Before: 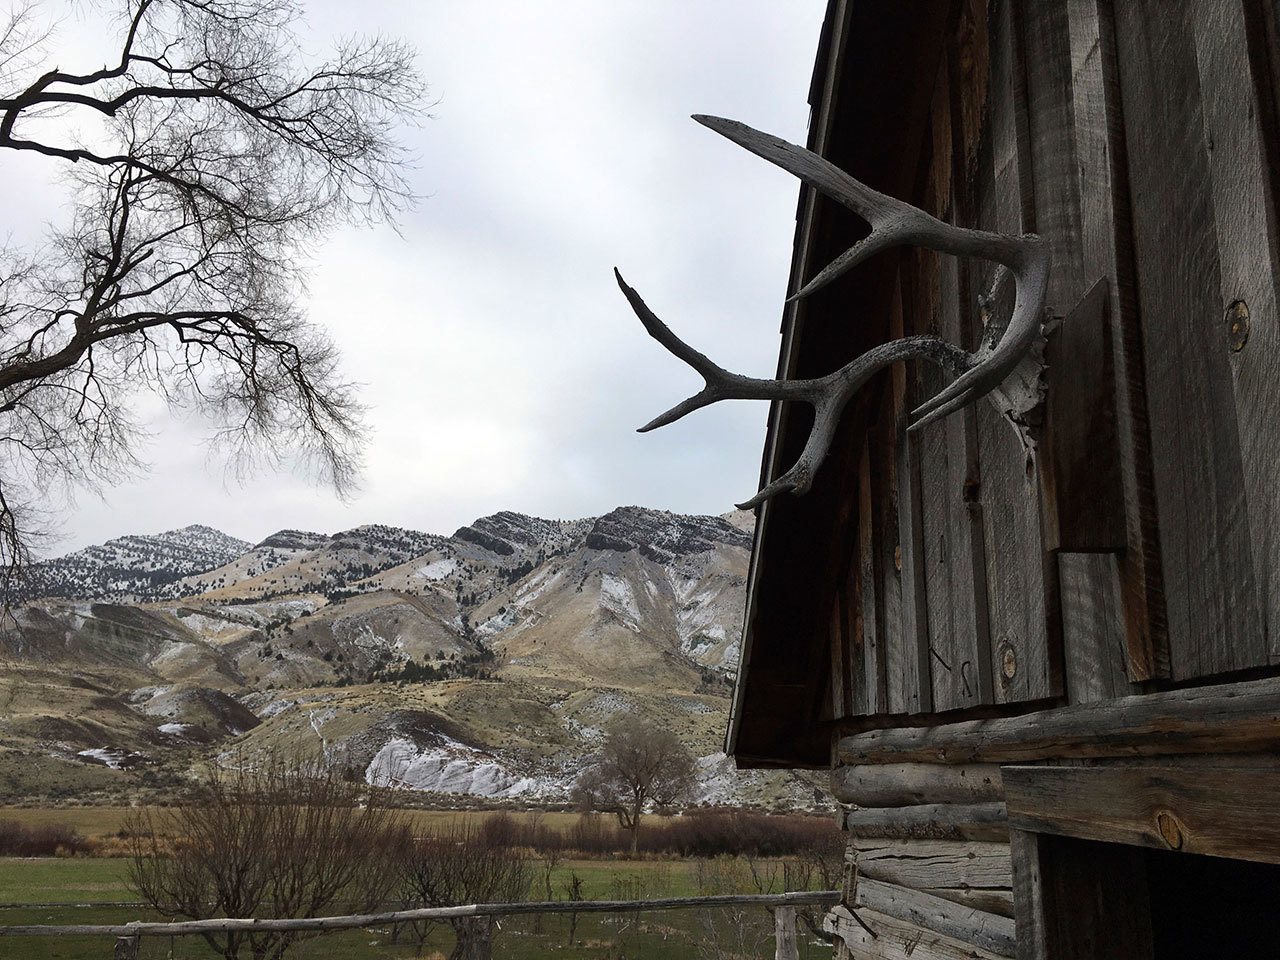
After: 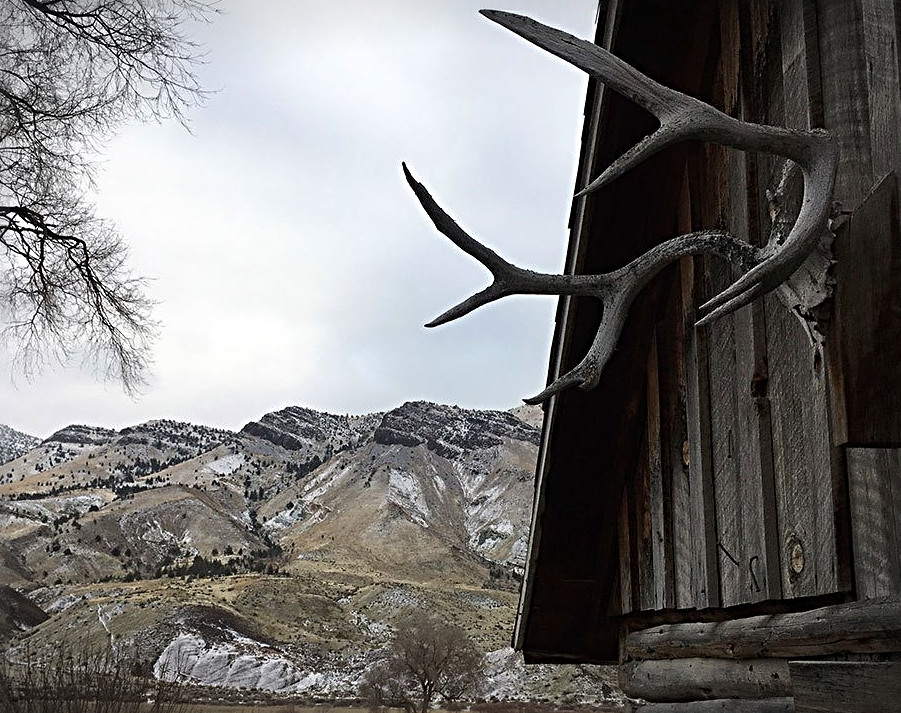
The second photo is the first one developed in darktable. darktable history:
sharpen: radius 3.952
crop and rotate: left 16.598%, top 10.966%, right 12.998%, bottom 14.695%
vignetting: fall-off start 100.6%, width/height ratio 1.319, unbound false
